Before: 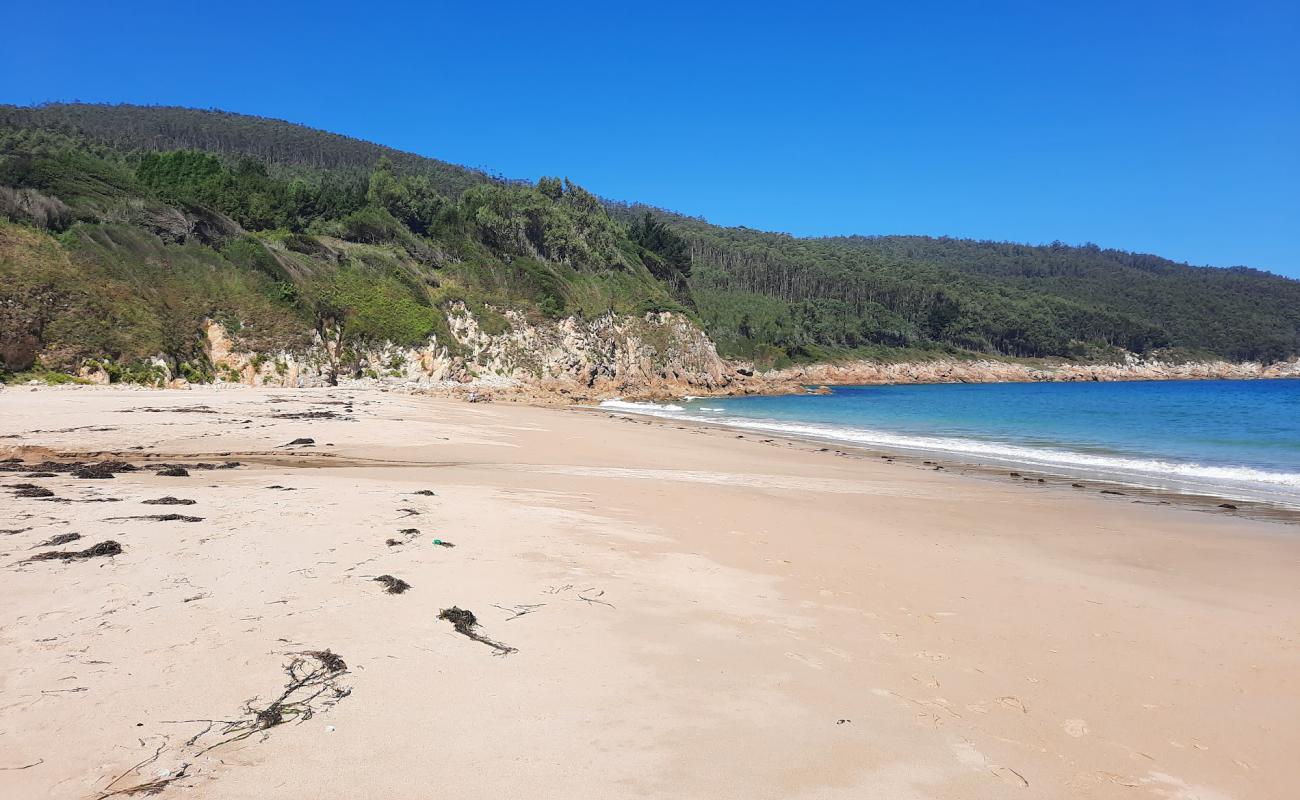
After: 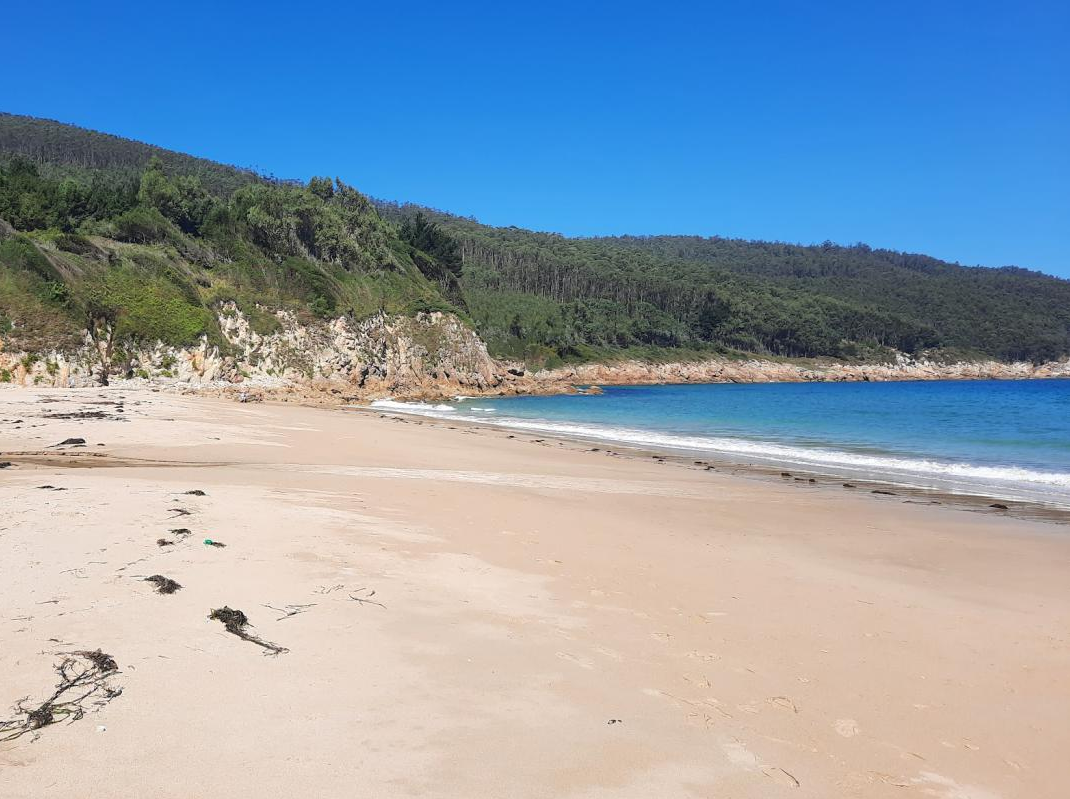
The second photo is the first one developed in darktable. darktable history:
crop: left 17.659%, bottom 0.032%
